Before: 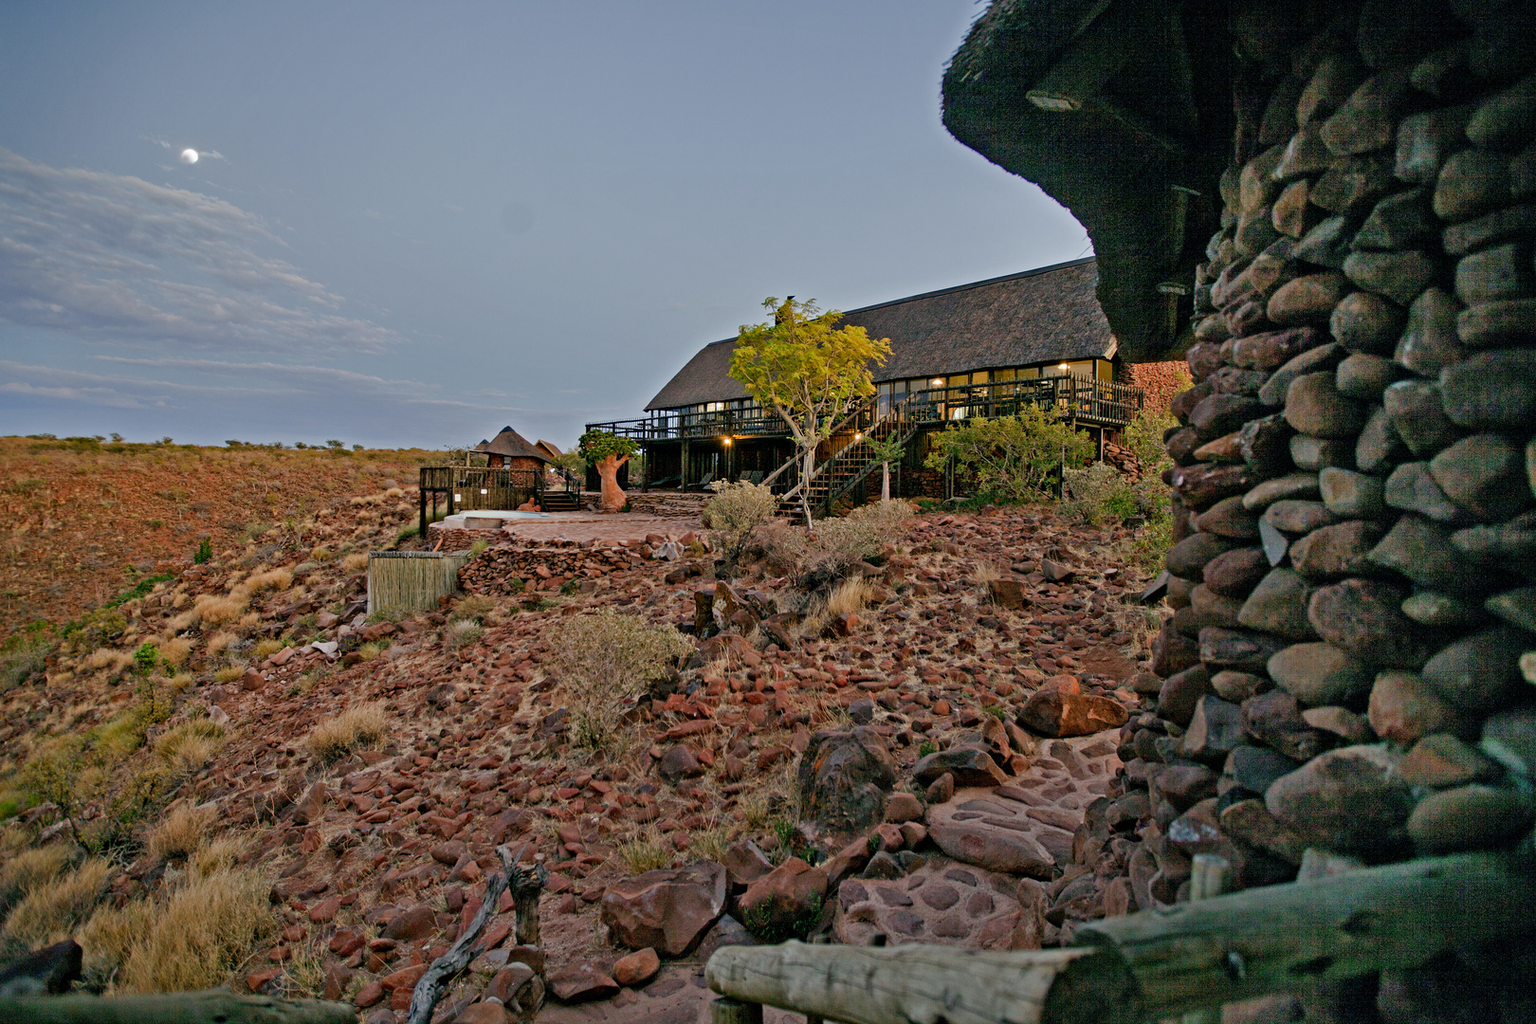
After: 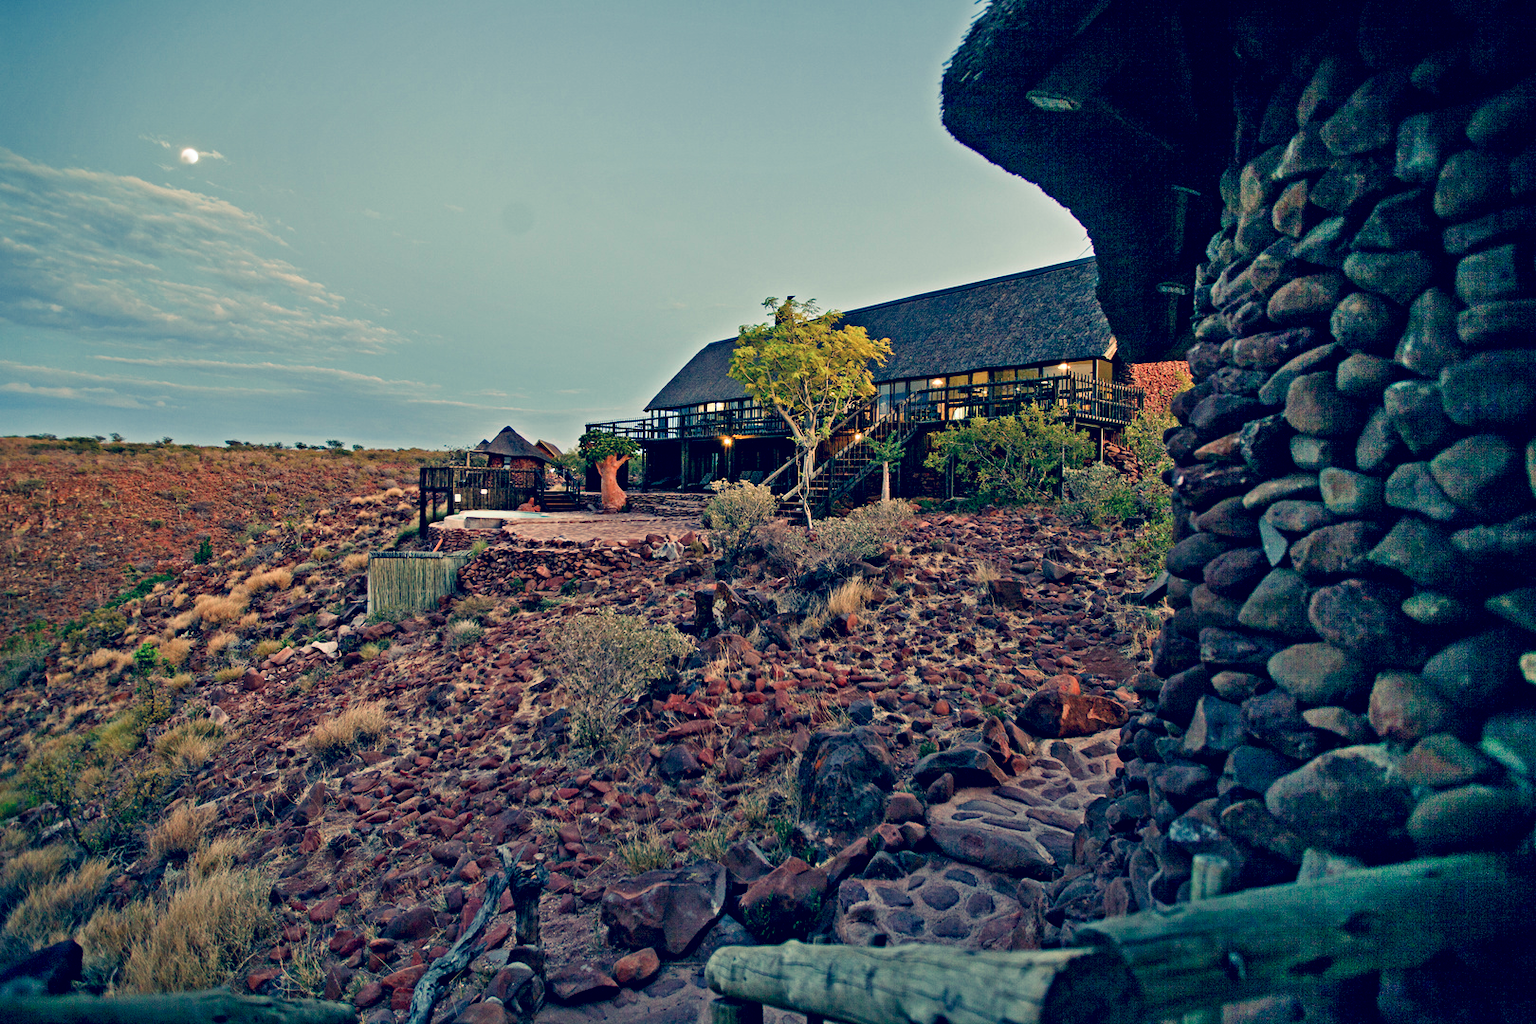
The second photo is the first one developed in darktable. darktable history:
tone curve: preserve colors none
color look up table: target L [92.2, 82.98, 67.16, 46.47, 200, 100, 95.94, 89.07, 79.45, 77.46, 68.4, 59.35, 60.78, 53.22, 35.38, 63.11, 61.46, 41.53, 35.47, 26, 80.01, 80.15, 58.43, 52.65, 0 ×25], target a [3.197, -20.85, -50.73, -25.6, 0, 0, -0.099, -1.524, 19.01, 27.96, 44.07, -8.236, 67.13, 70.91, 15.09, 1.154, 66.2, 1.974, -6.857, 21.77, -40.56, 0.522, -31.04, -16.85, 0 ×25], target b [10.9, 54.68, 28.69, 11.75, 0, 0, 6.493, 59.65, 67.4, 26.28, 58.09, 1.689, 18.36, 26.64, -2.379, -13.12, -1.867, -45.51, -15.1, -38.18, 9.657, 13.51, -17.46, -20.48, 0 ×25], num patches 24
